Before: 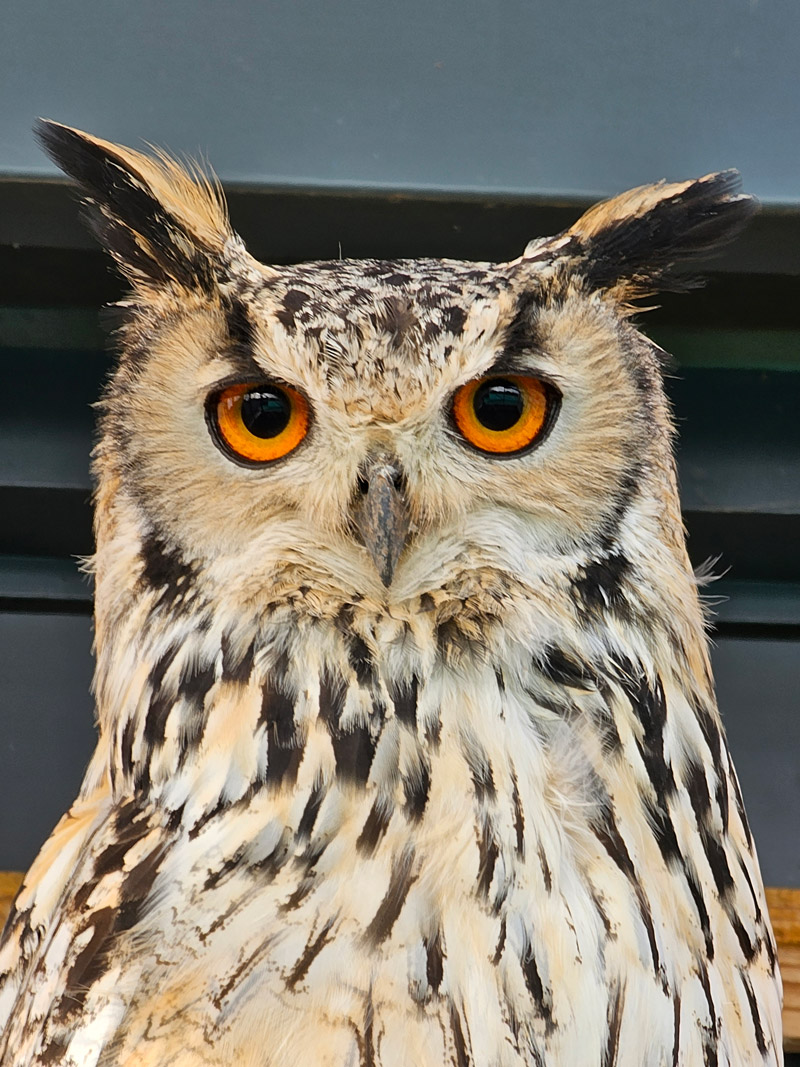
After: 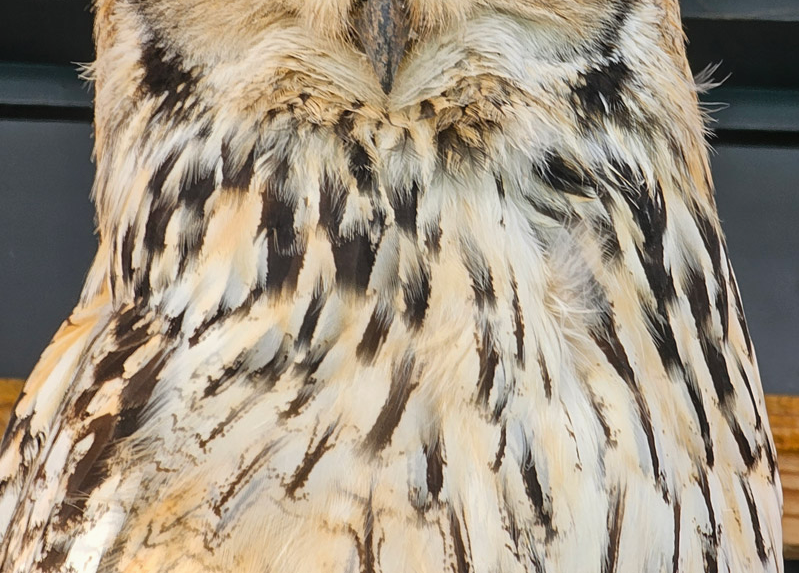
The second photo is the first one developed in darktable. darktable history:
crop and rotate: top 46.237%
local contrast: detail 110%
